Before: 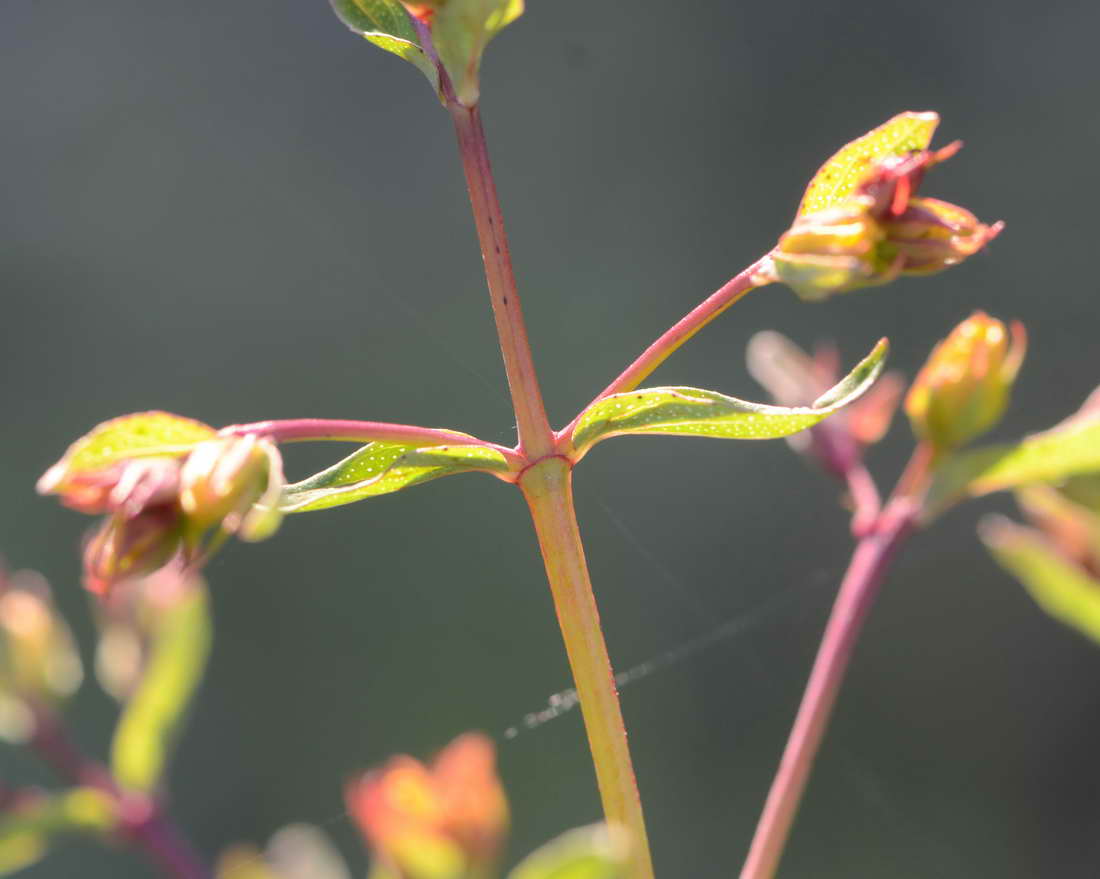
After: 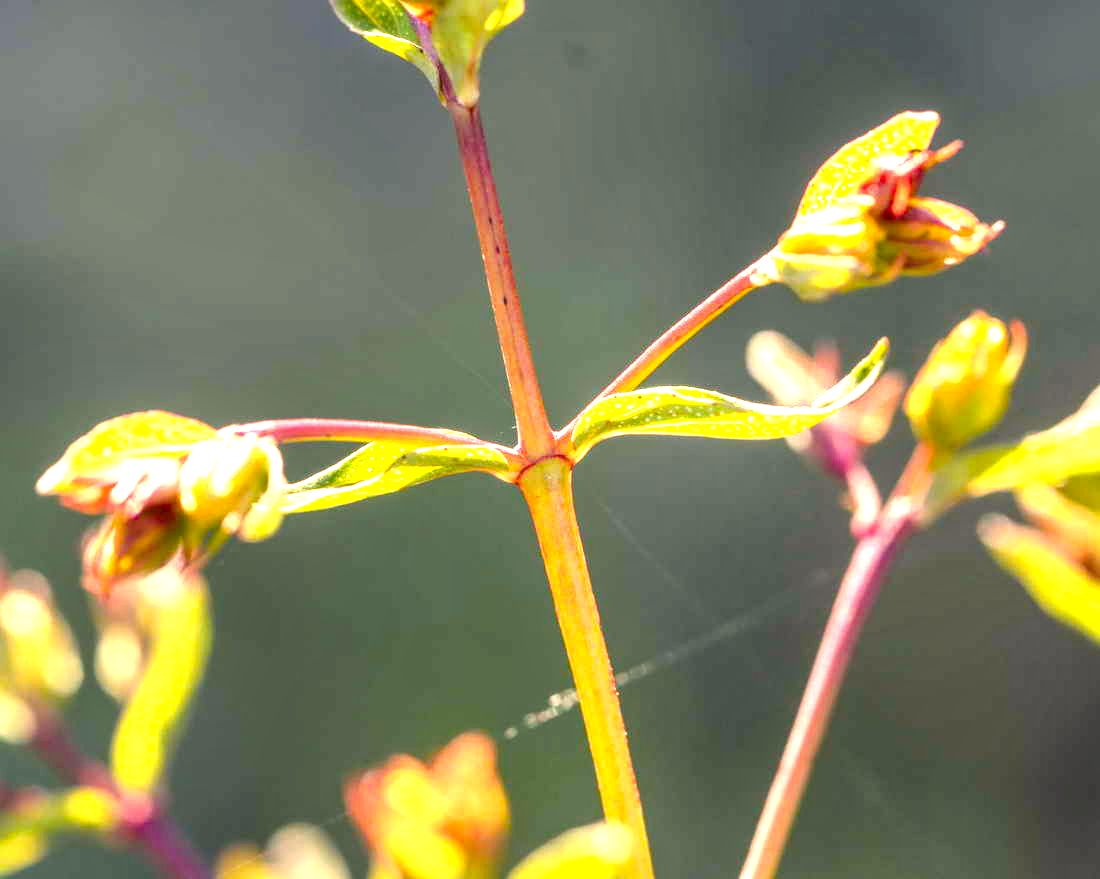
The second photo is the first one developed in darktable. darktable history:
color balance rgb: highlights gain › chroma 8.089%, highlights gain › hue 84.76°, perceptual saturation grading › global saturation 20%, perceptual saturation grading › highlights -24.965%, perceptual saturation grading › shadows 49.39%, perceptual brilliance grading › global brilliance 29.231%, global vibrance 20%
local contrast: highlights 60%, shadows 64%, detail 160%
